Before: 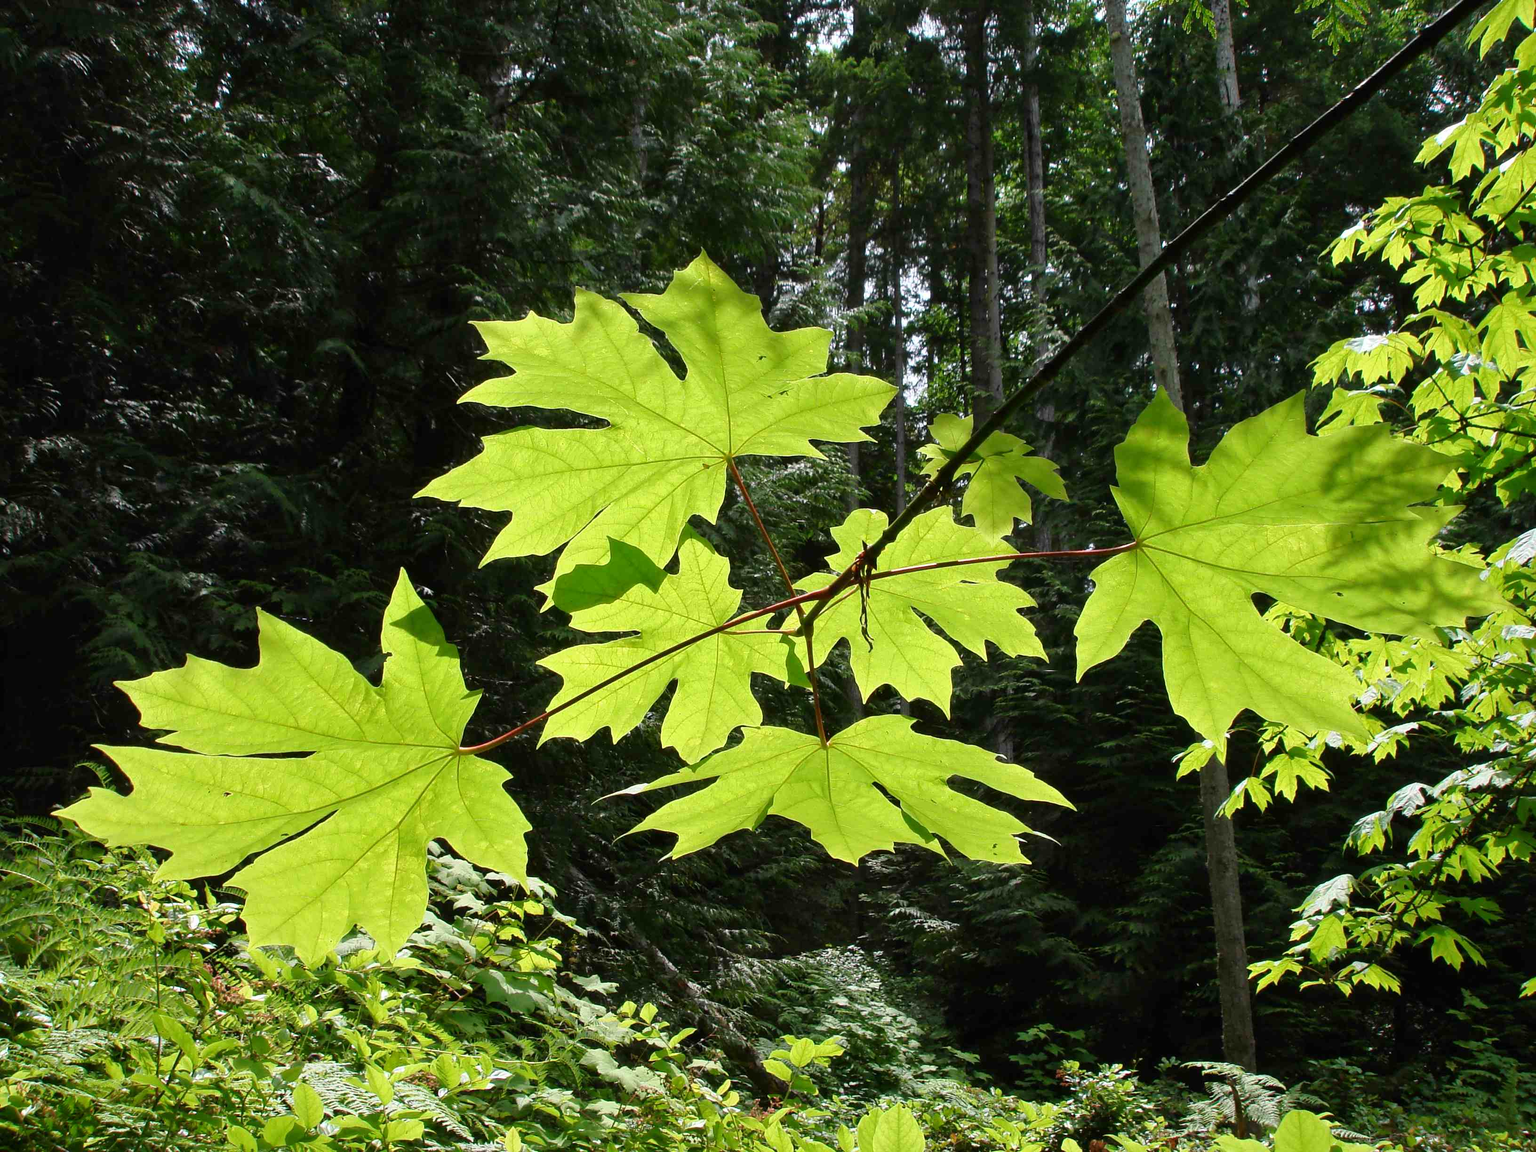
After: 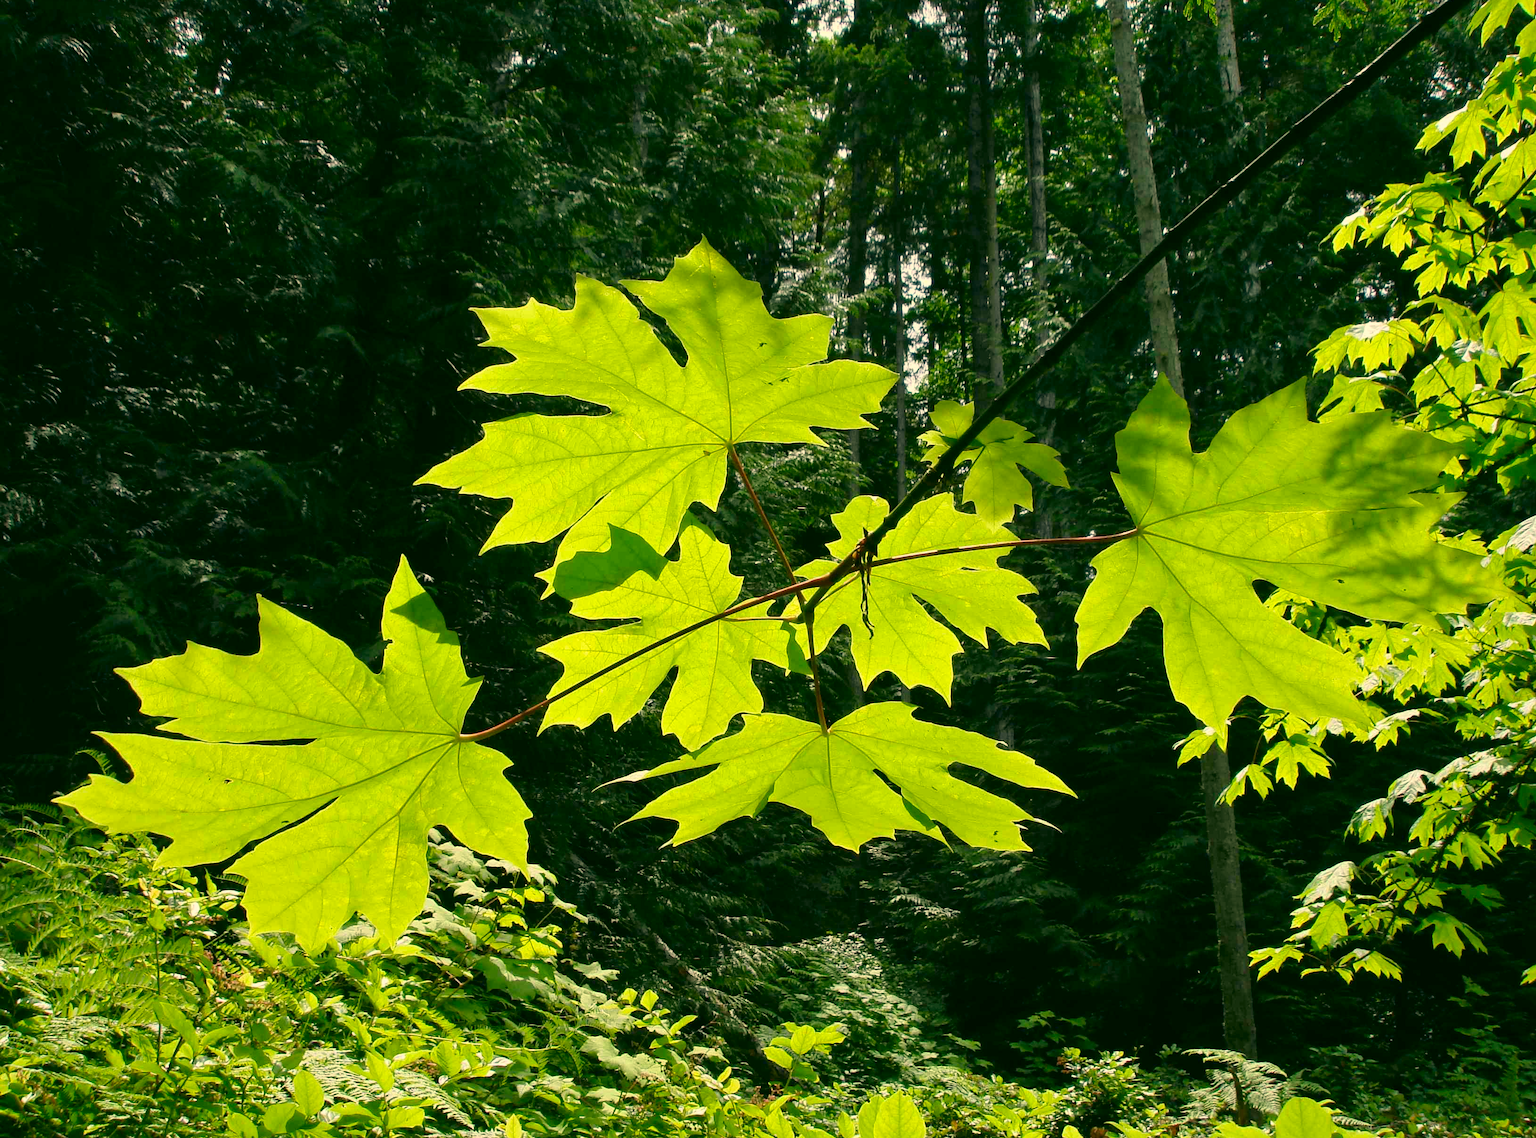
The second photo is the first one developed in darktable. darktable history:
crop: top 1.2%, right 0.031%
color correction: highlights a* 4.73, highlights b* 23.92, shadows a* -15.65, shadows b* 4.03
